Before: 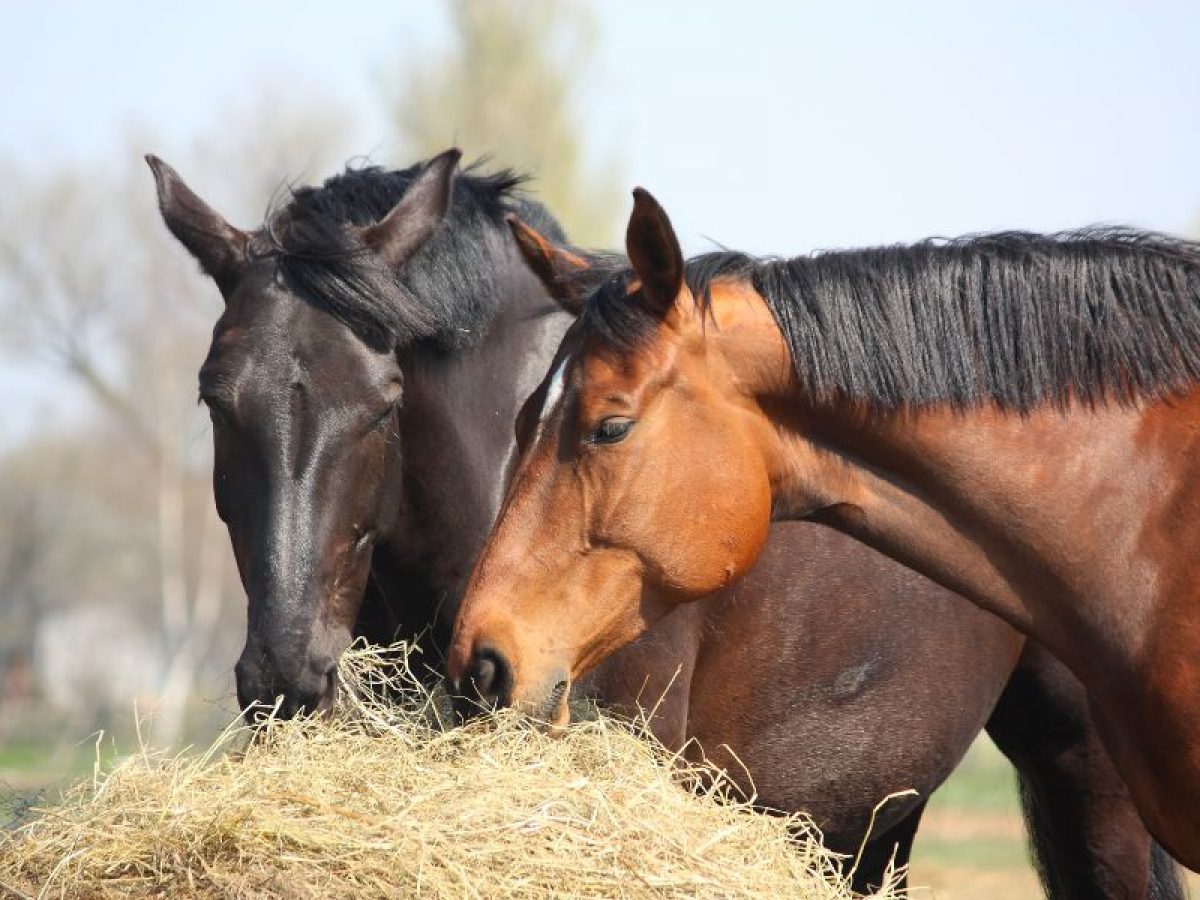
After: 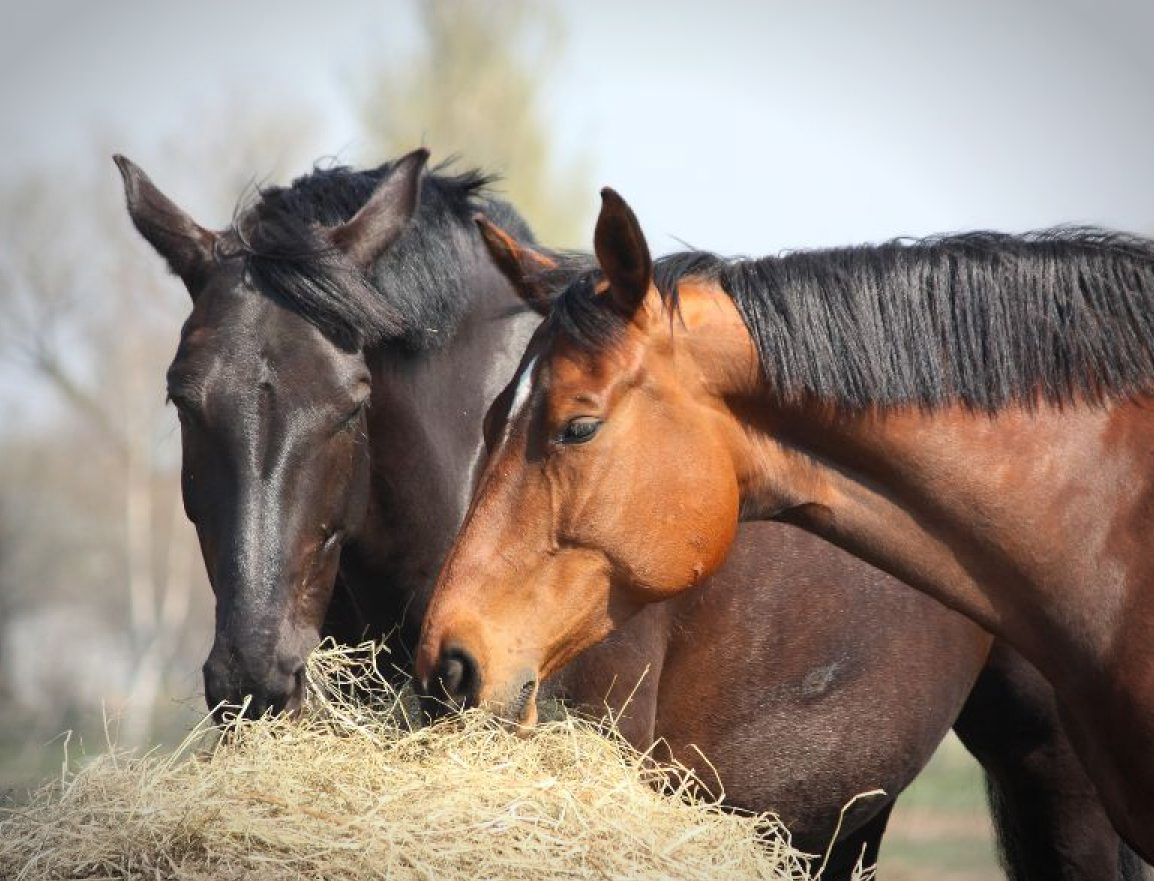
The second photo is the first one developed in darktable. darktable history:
crop and rotate: left 2.679%, right 1.154%, bottom 2.043%
vignetting: automatic ratio true
